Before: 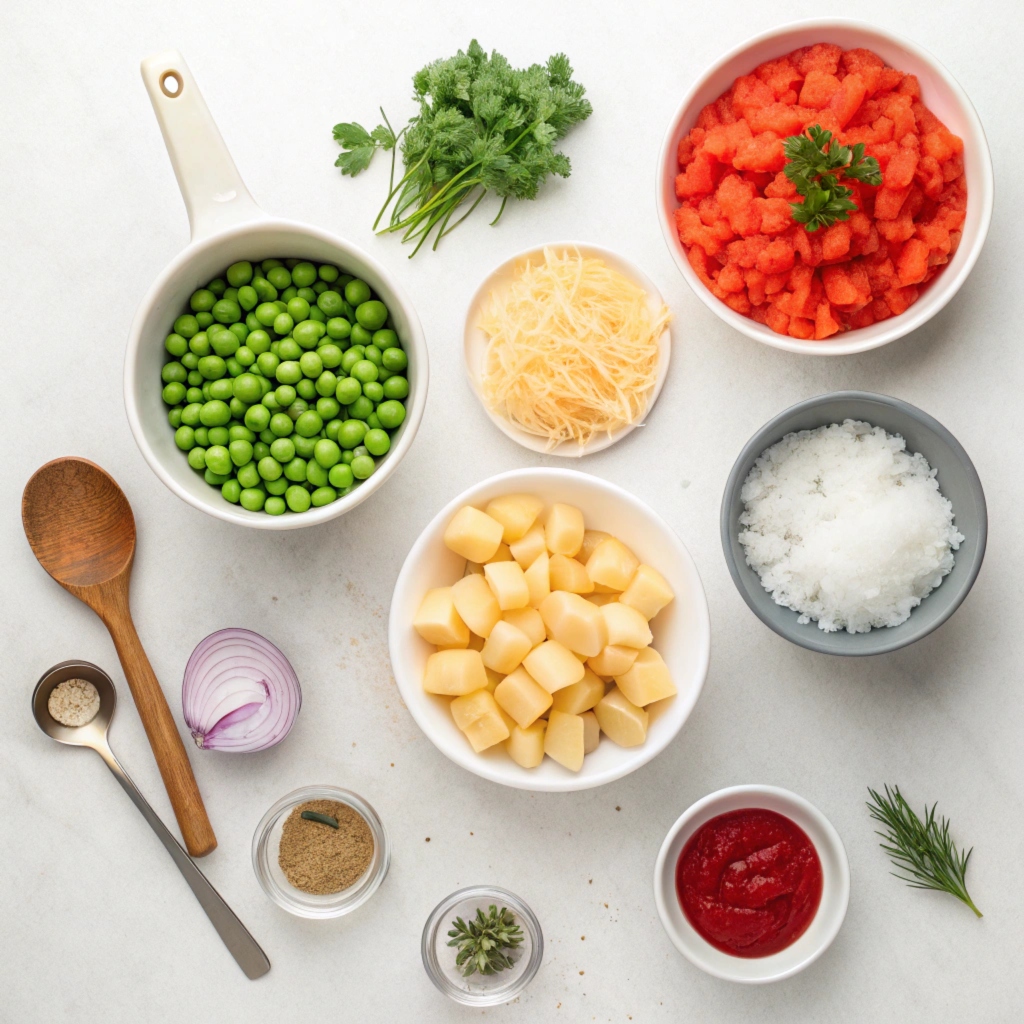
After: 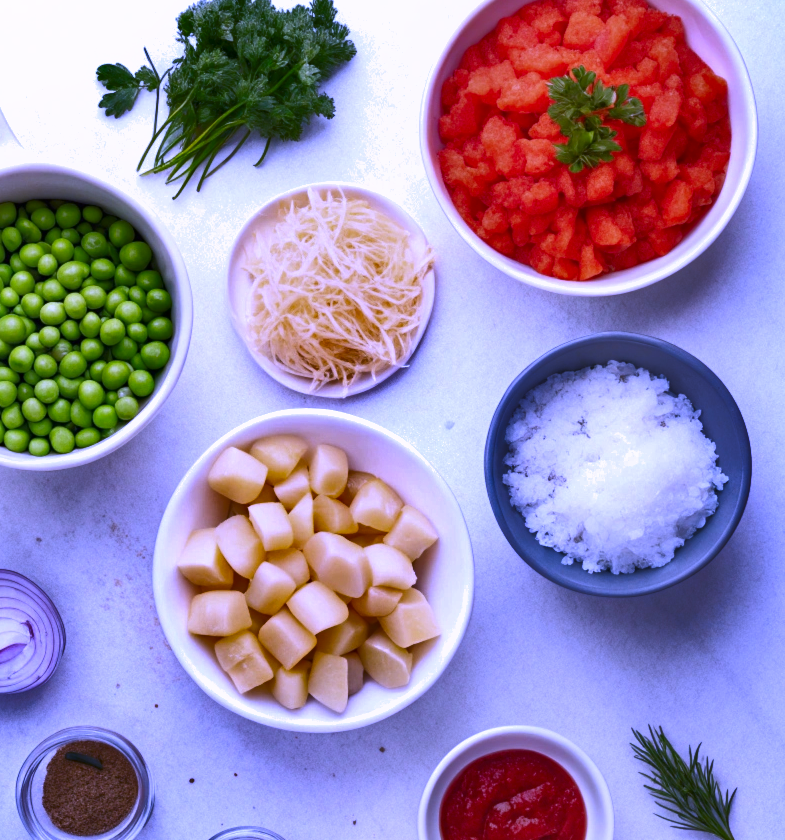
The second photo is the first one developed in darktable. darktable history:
white balance: red 0.98, blue 1.61
shadows and highlights: radius 108.52, shadows 40.68, highlights -72.88, low approximation 0.01, soften with gaussian
crop: left 23.095%, top 5.827%, bottom 11.854%
